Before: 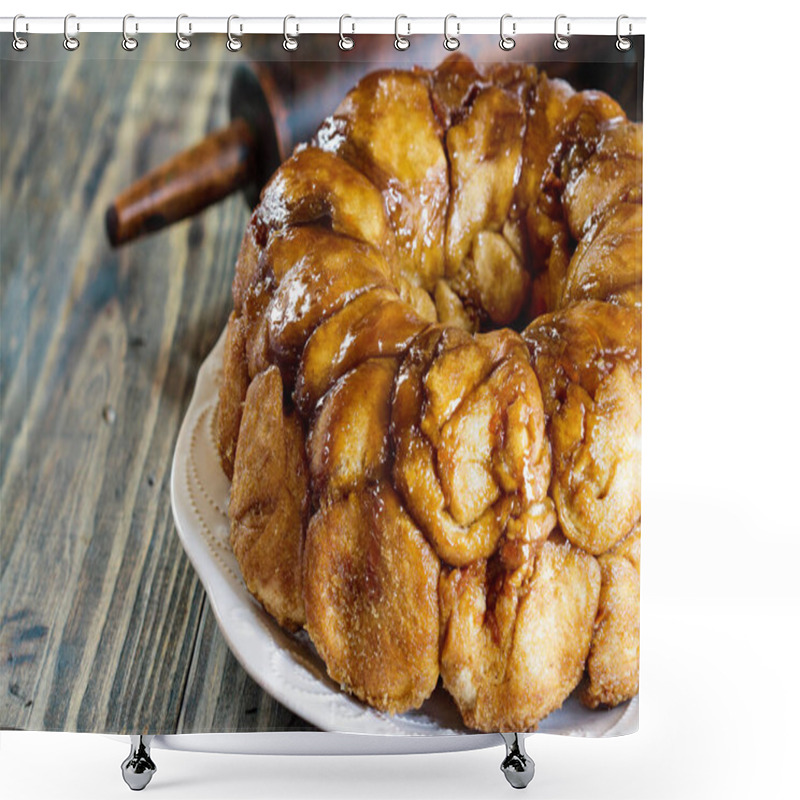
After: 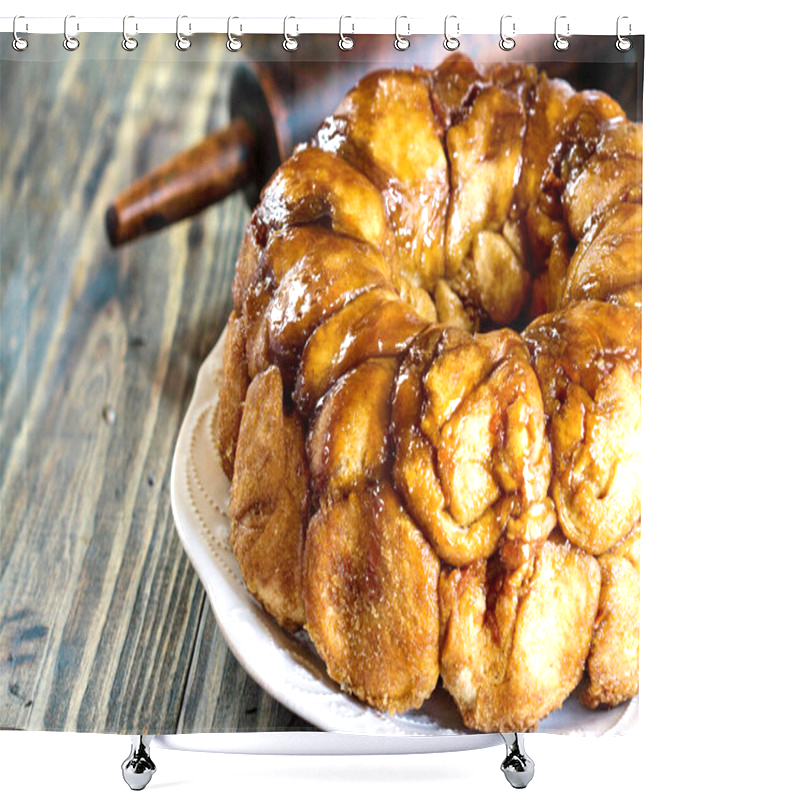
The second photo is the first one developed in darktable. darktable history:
exposure: exposure 0.652 EV, compensate highlight preservation false
tone equalizer: on, module defaults
